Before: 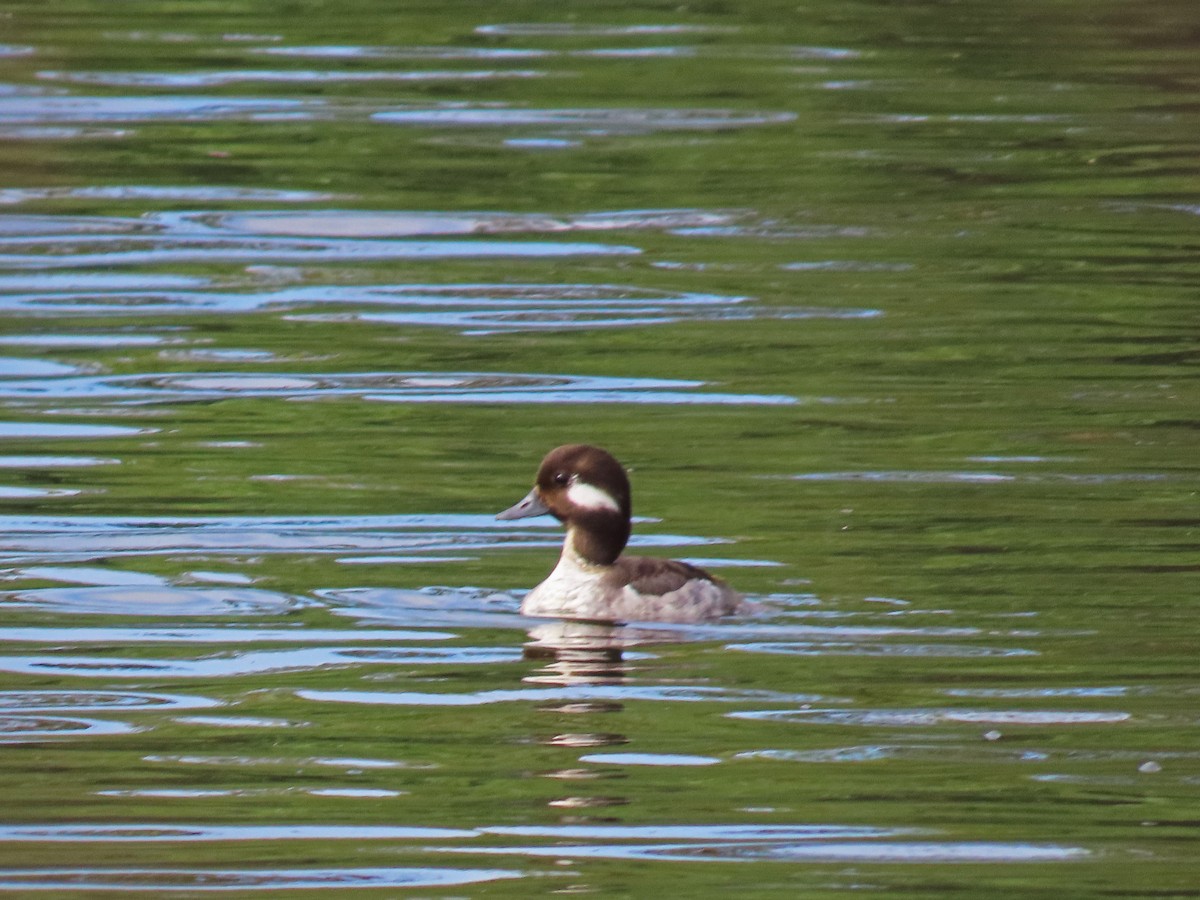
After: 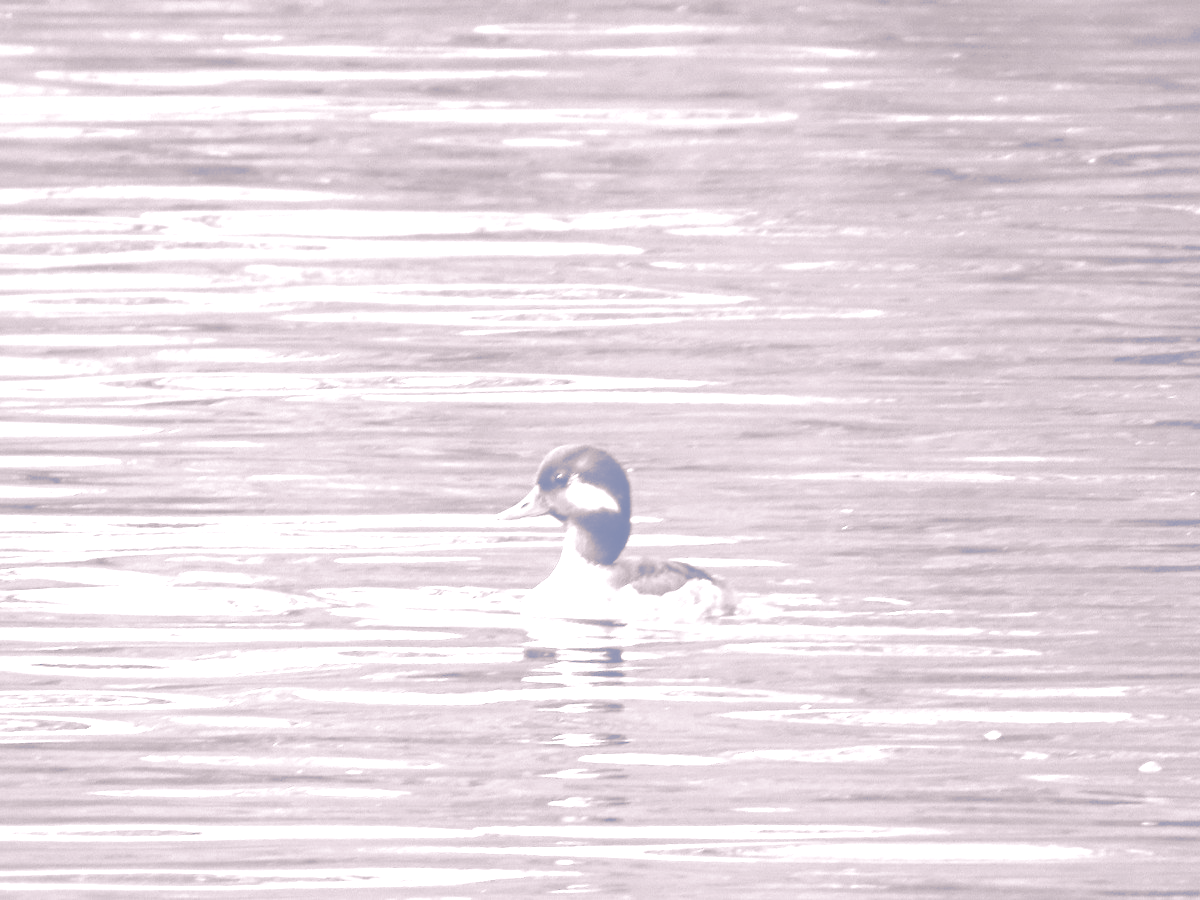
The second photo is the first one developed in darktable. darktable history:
tone curve: curves: ch0 [(0, 0.129) (0.187, 0.207) (0.729, 0.789) (1, 1)], color space Lab, linked channels, preserve colors none
split-toning: shadows › hue 226.8°, shadows › saturation 1, highlights › saturation 0, balance -61.41
colorize: hue 25.2°, saturation 83%, source mix 82%, lightness 79%, version 1 | blend: blend mode multiply, opacity 100%; mask: uniform (no mask)
